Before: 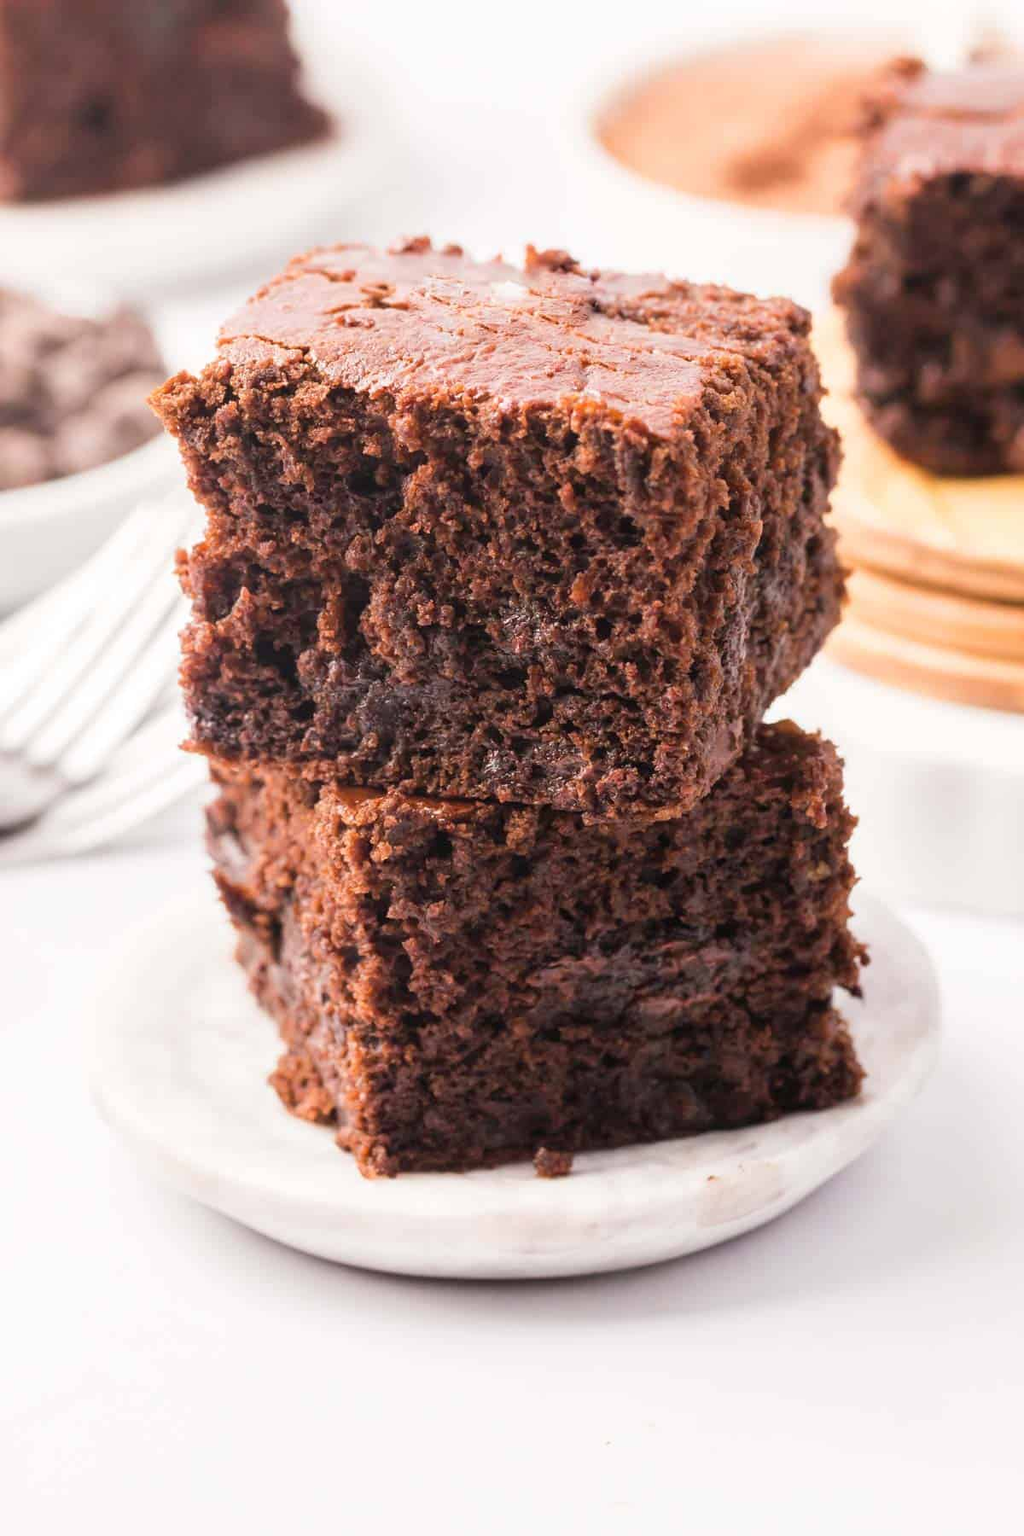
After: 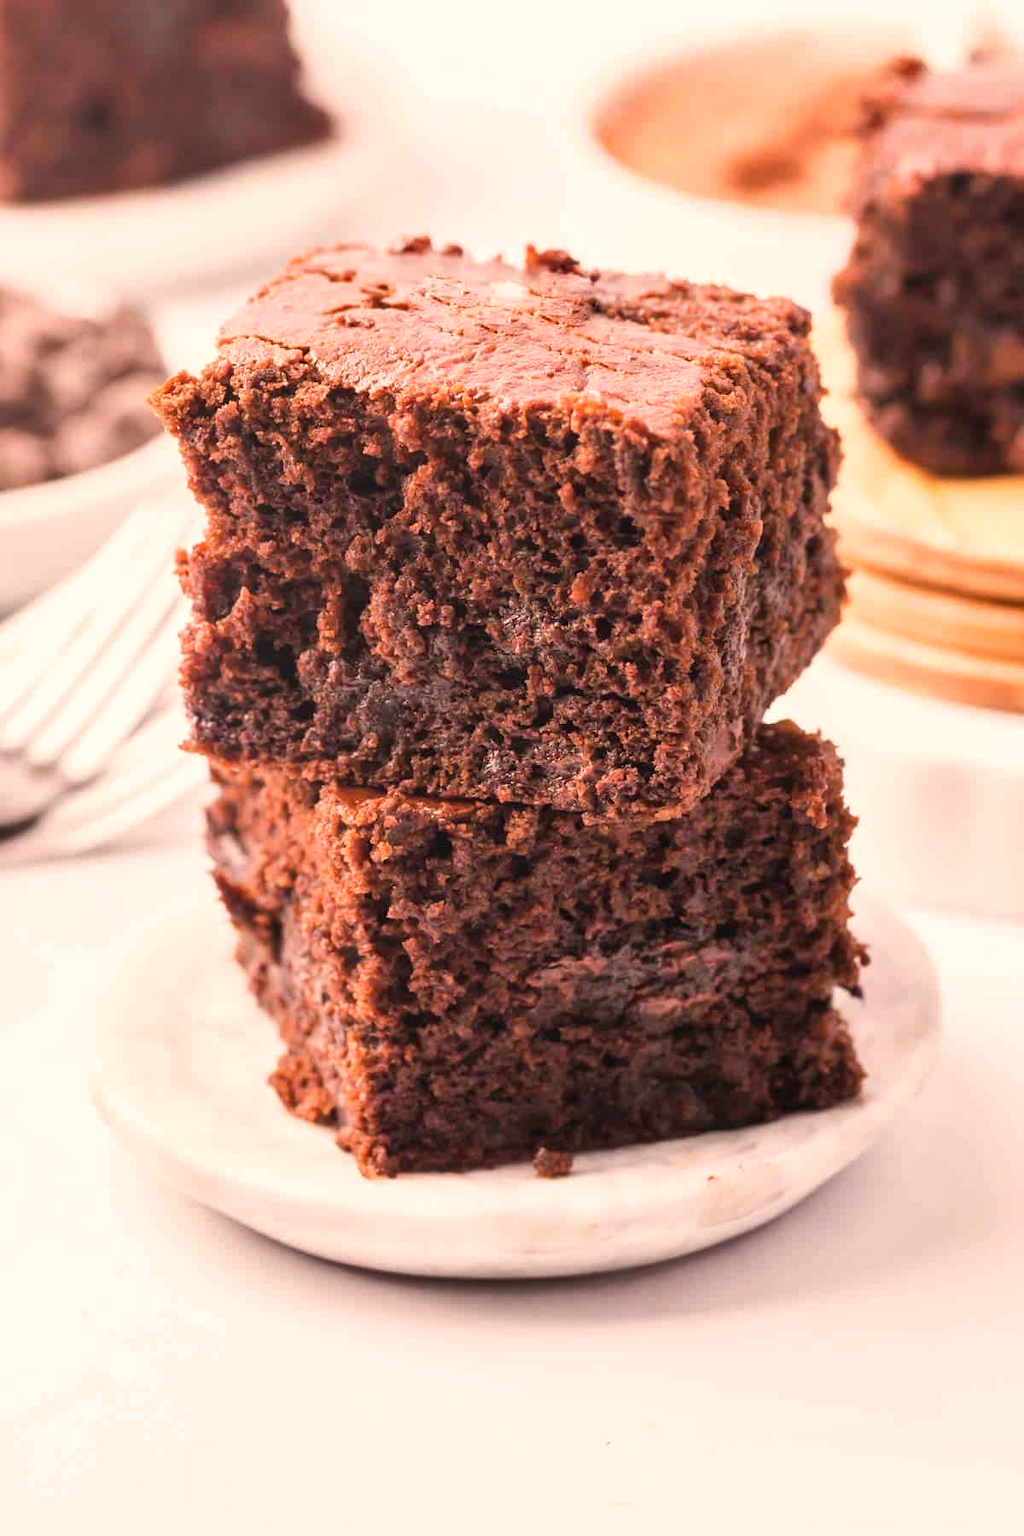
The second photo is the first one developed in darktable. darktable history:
shadows and highlights: shadows 49, highlights -41, soften with gaussian
white balance: red 1.127, blue 0.943
